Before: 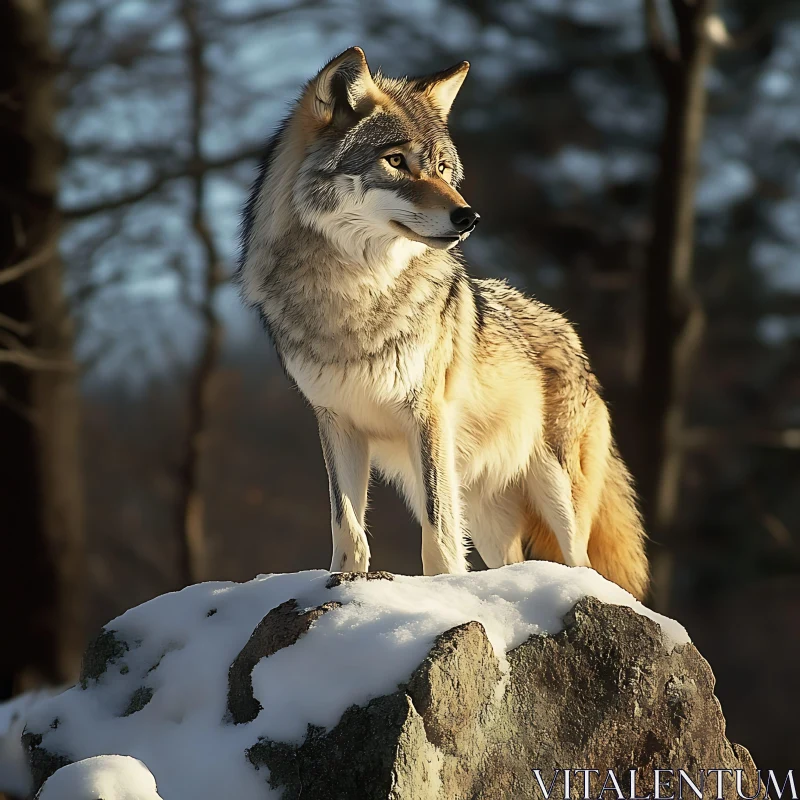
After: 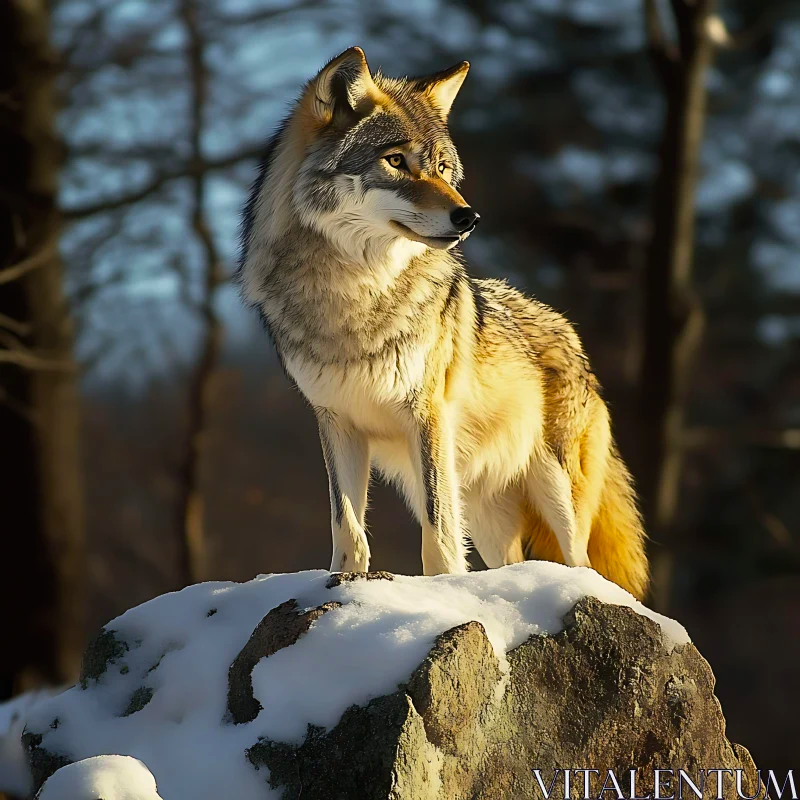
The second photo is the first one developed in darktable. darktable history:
color balance rgb: power › luminance -3.9%, power › hue 141.42°, perceptual saturation grading › global saturation 29.662%, global vibrance 14.151%
